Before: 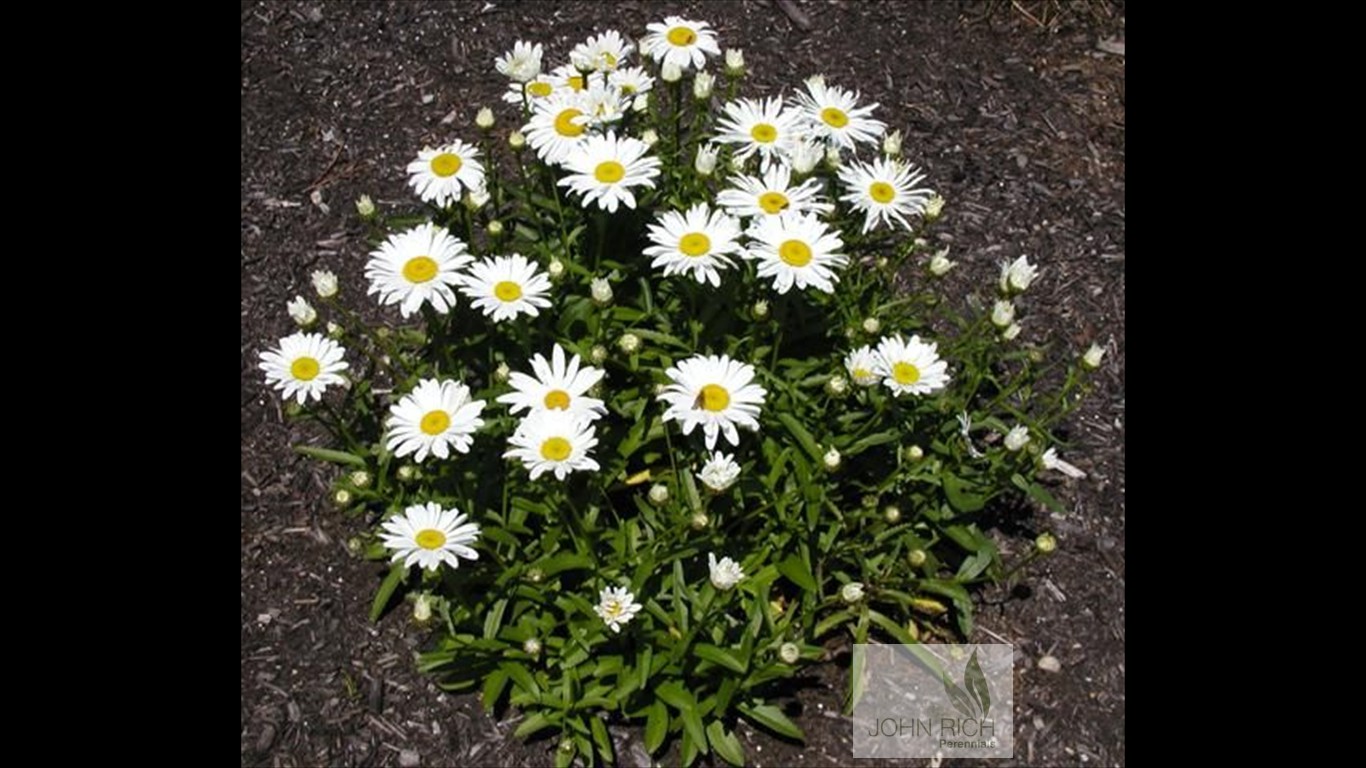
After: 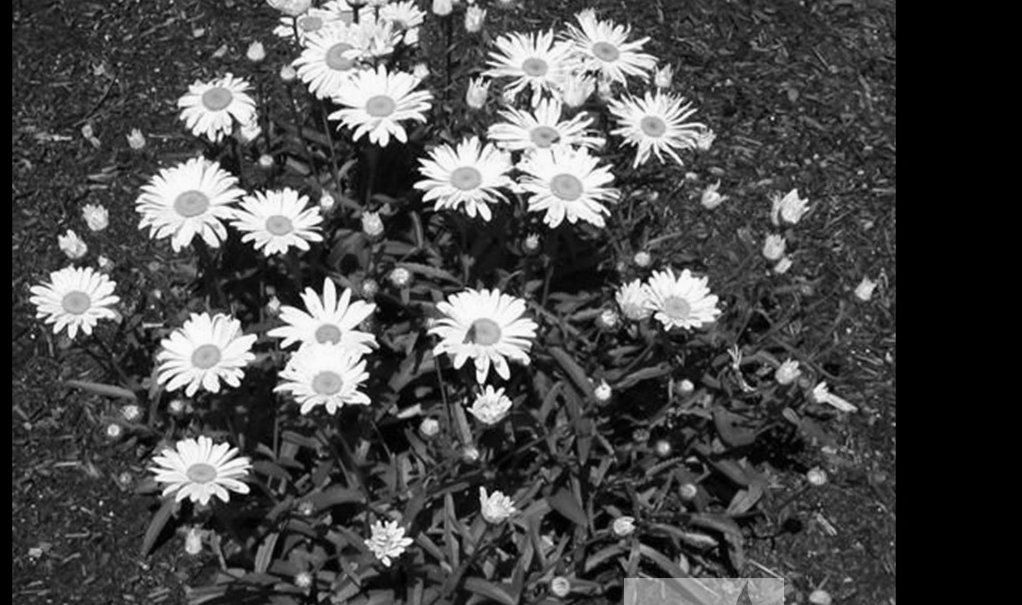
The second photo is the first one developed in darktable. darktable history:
monochrome: a 32, b 64, size 2.3
crop: left 16.768%, top 8.653%, right 8.362%, bottom 12.485%
